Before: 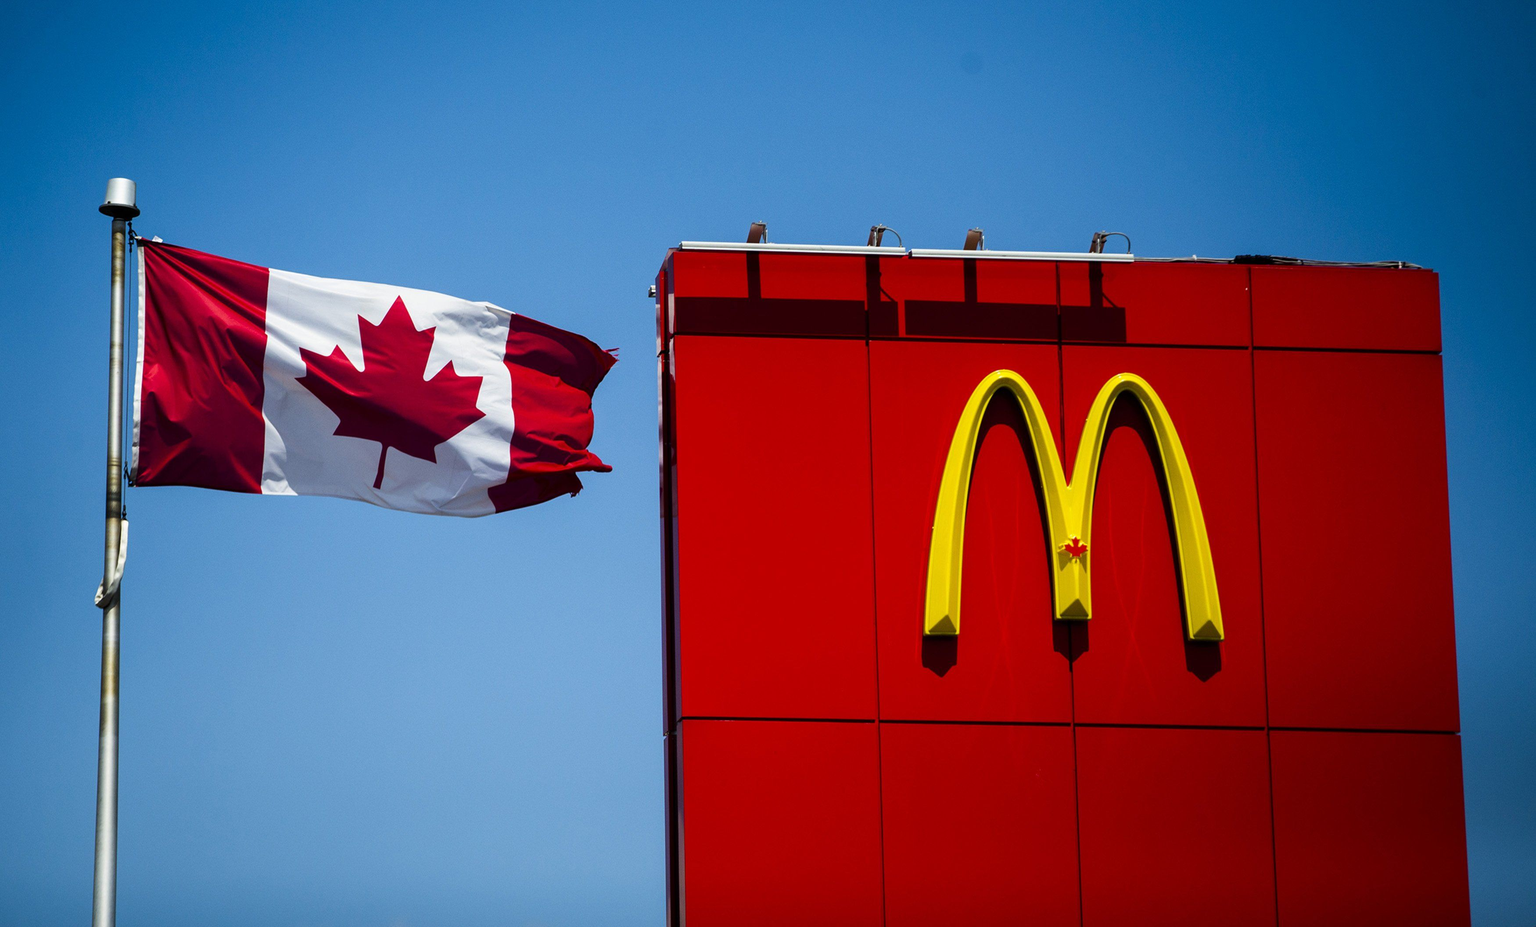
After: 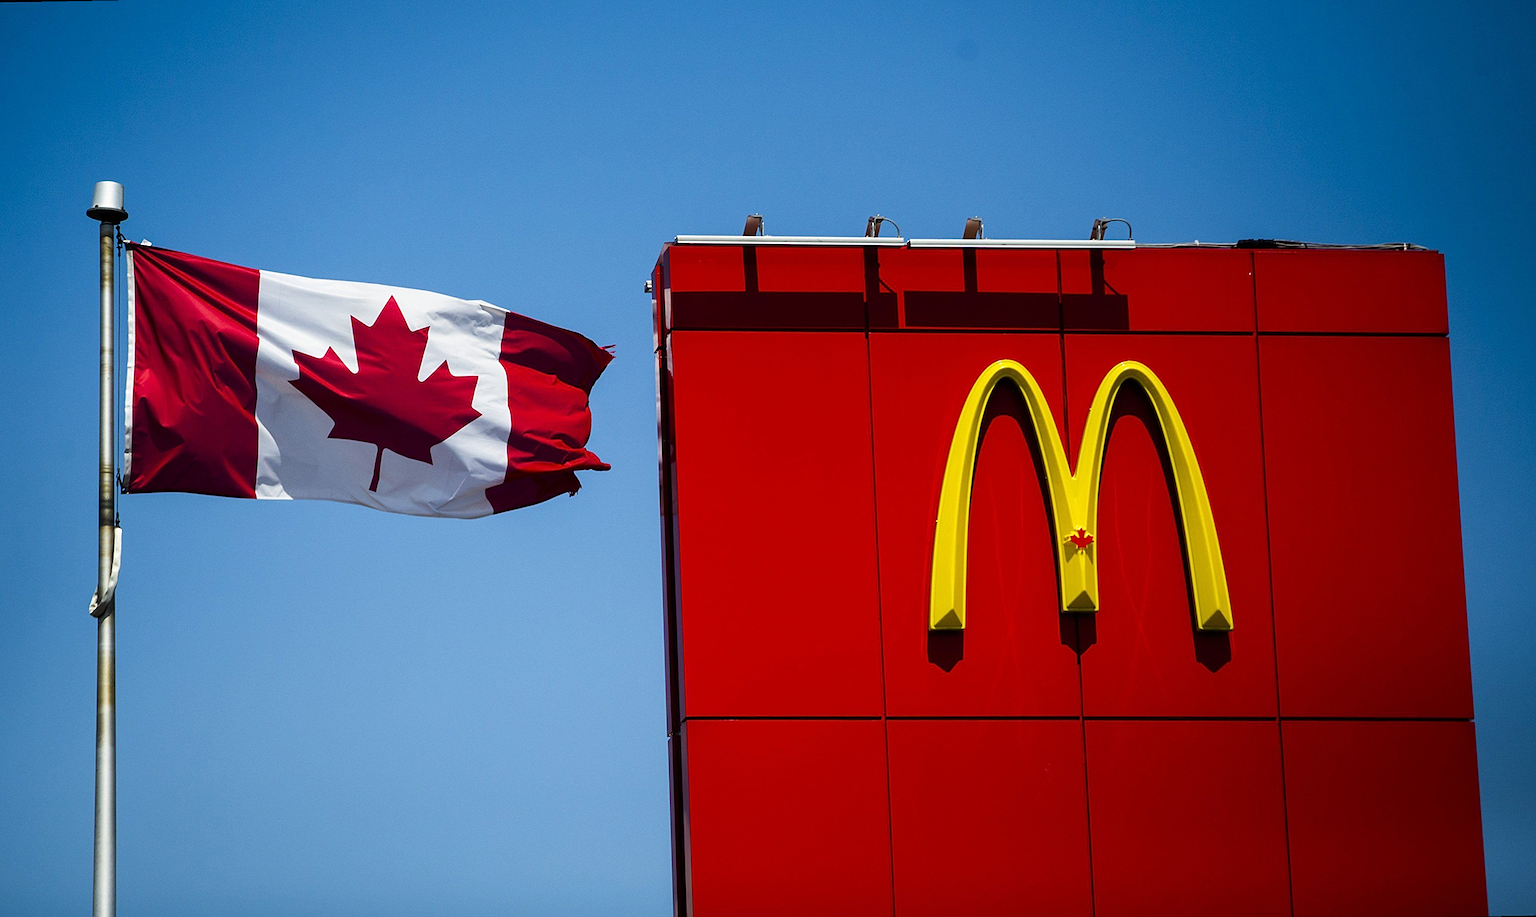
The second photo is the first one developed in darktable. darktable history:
sharpen: on, module defaults
rotate and perspective: rotation -1°, crop left 0.011, crop right 0.989, crop top 0.025, crop bottom 0.975
tone equalizer: on, module defaults
